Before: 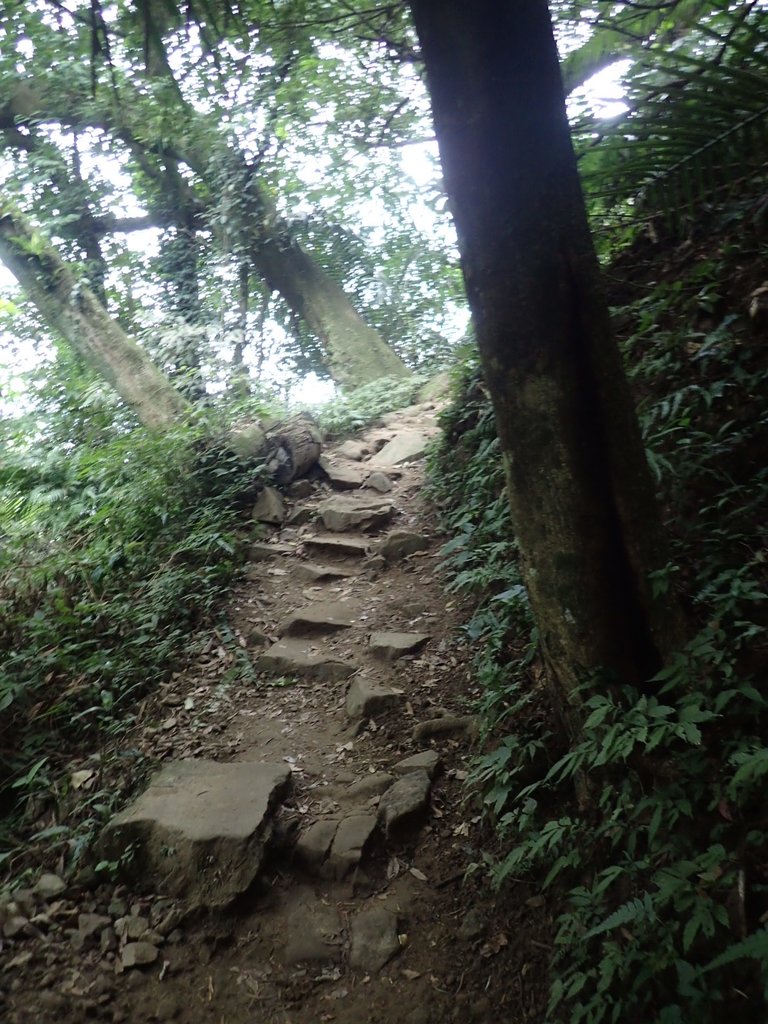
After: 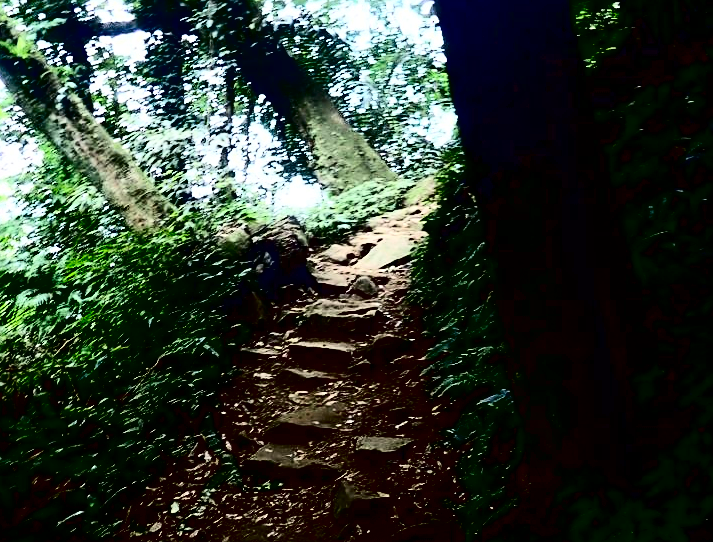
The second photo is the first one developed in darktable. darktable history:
crop: left 1.835%, top 19.149%, right 5.21%, bottom 27.845%
tone equalizer: mask exposure compensation -0.51 EV
contrast brightness saturation: contrast 0.754, brightness -0.997, saturation 0.982
sharpen: on, module defaults
